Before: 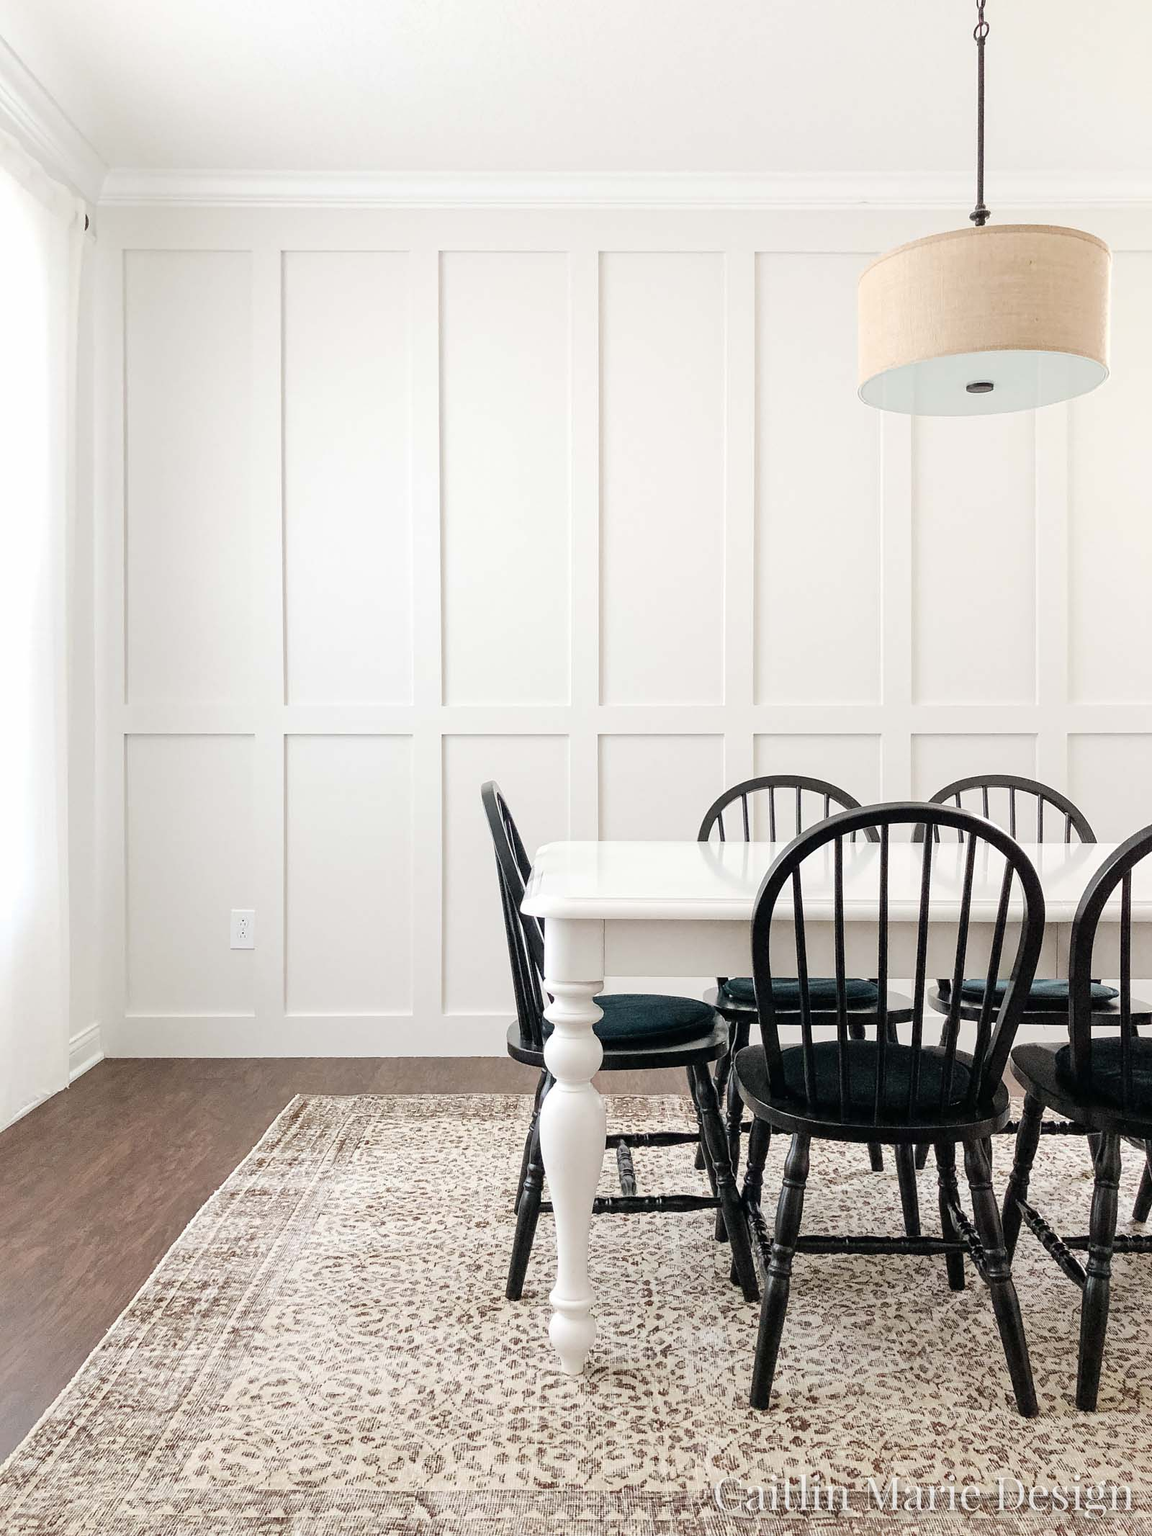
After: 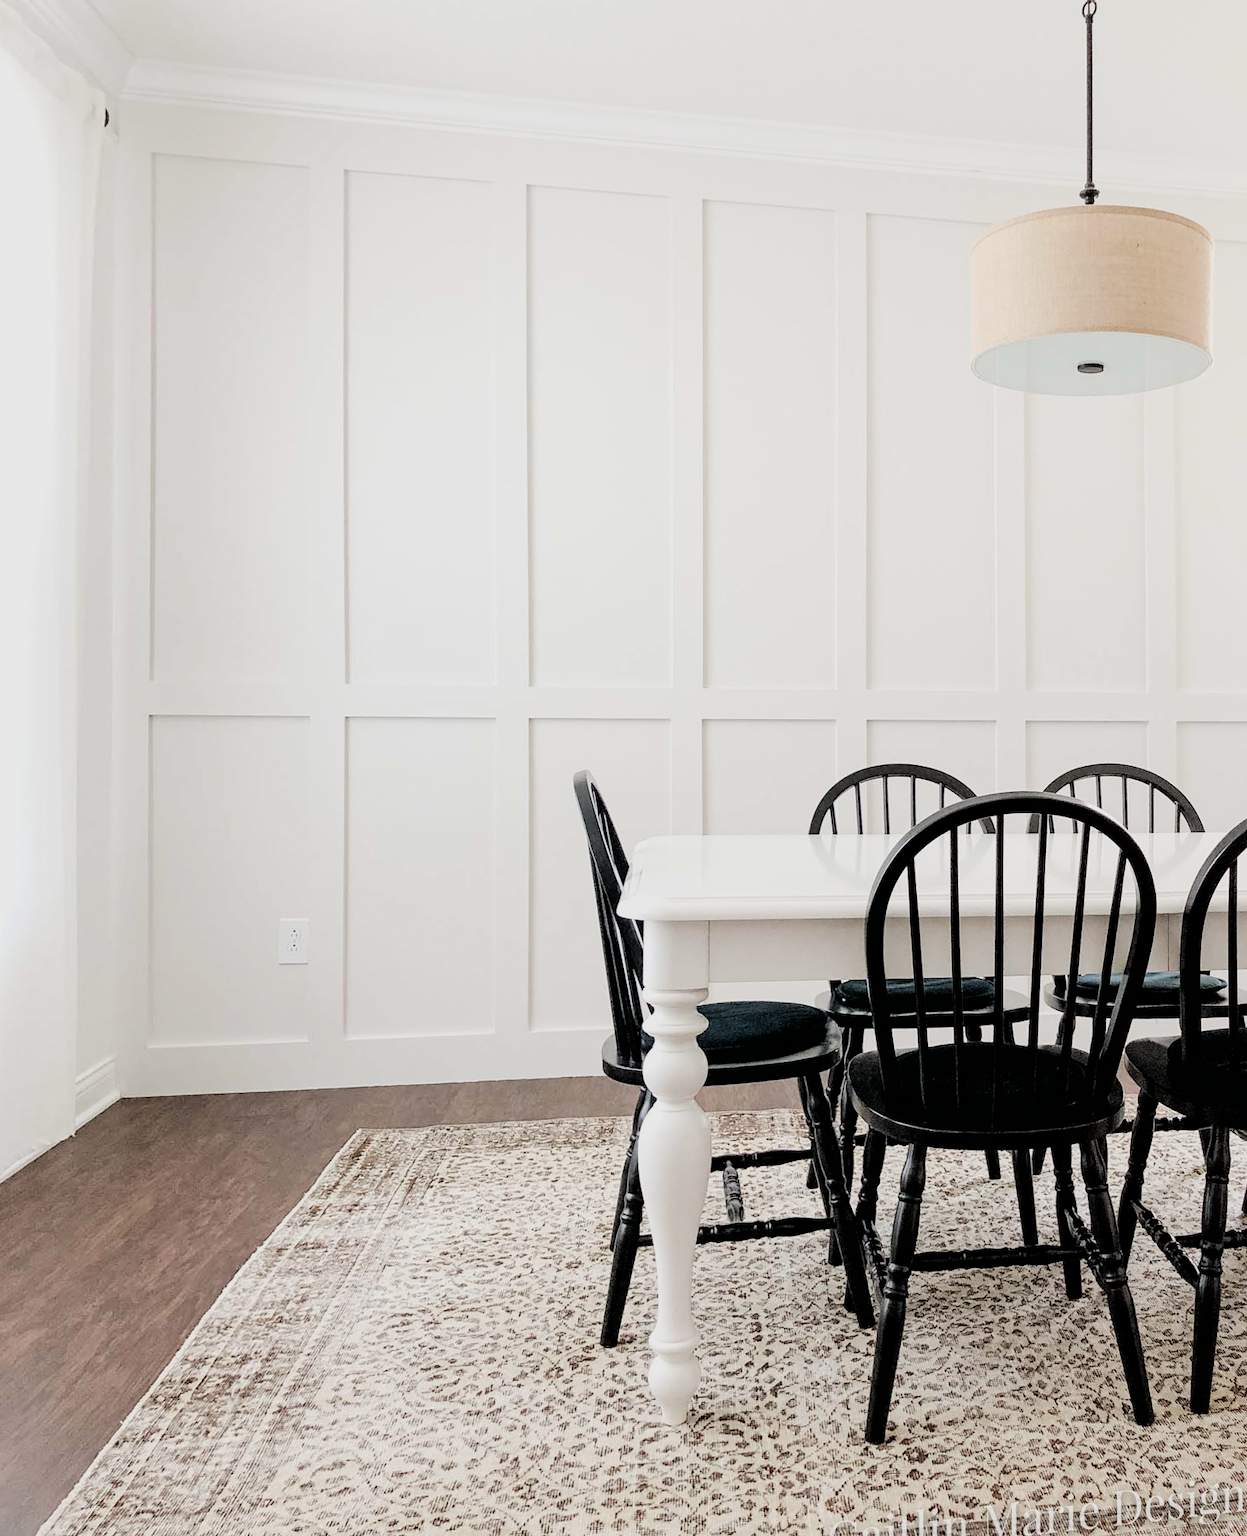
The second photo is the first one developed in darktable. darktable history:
filmic rgb: black relative exposure -5 EV, white relative exposure 3.5 EV, hardness 3.19, contrast 1.2, highlights saturation mix -30%
rotate and perspective: rotation -0.013°, lens shift (vertical) -0.027, lens shift (horizontal) 0.178, crop left 0.016, crop right 0.989, crop top 0.082, crop bottom 0.918
